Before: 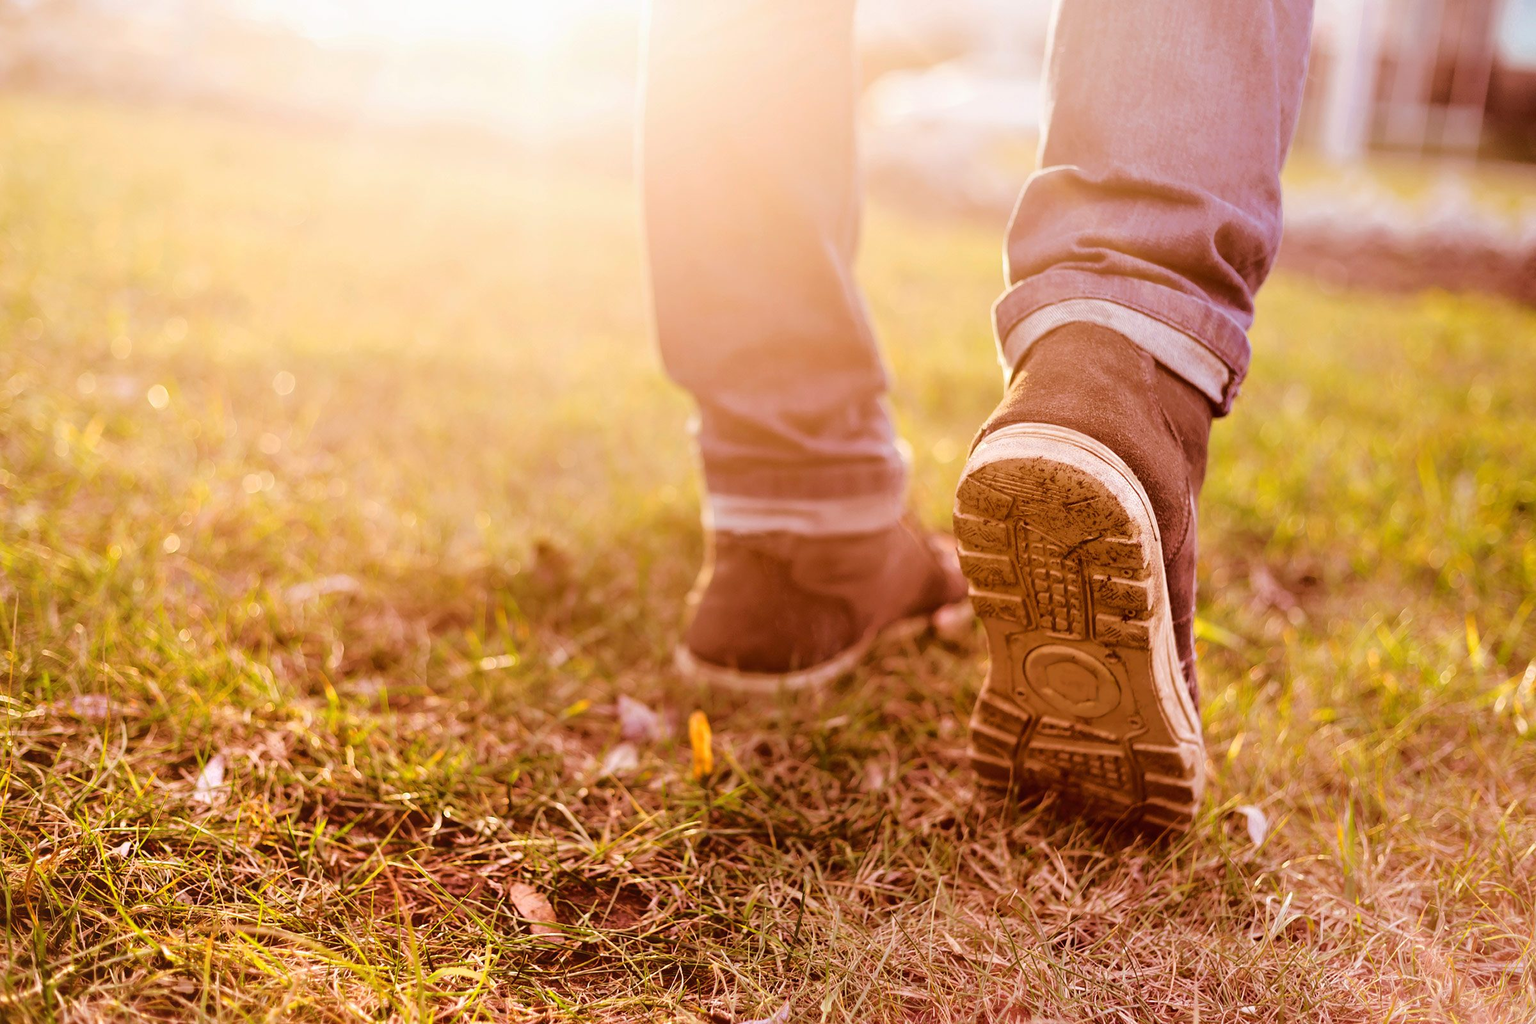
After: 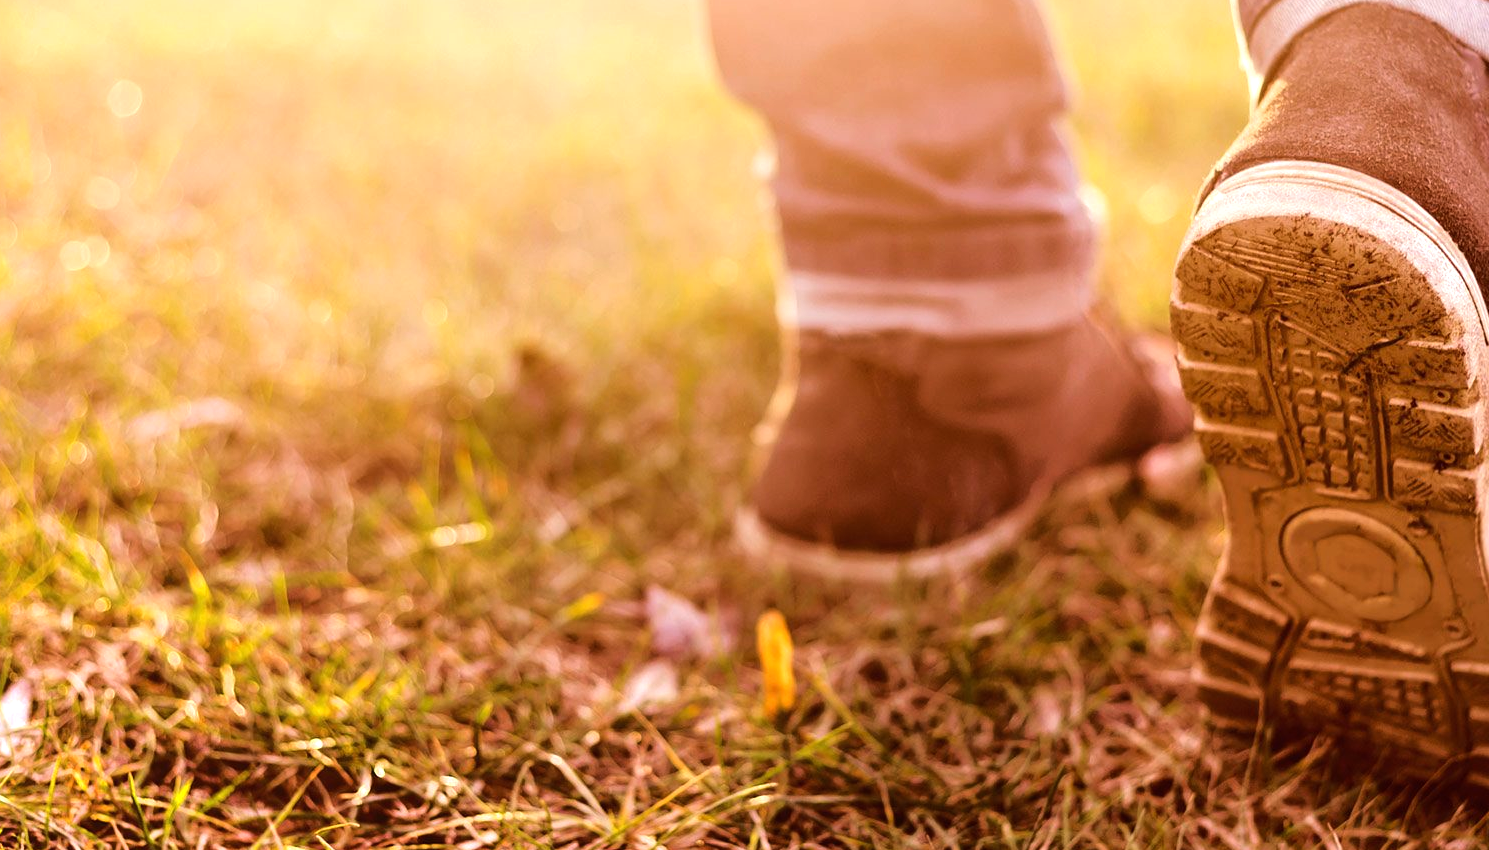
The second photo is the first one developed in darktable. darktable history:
crop: left 13.312%, top 31.28%, right 24.627%, bottom 15.582%
tone equalizer: -8 EV -0.417 EV, -7 EV -0.389 EV, -6 EV -0.333 EV, -5 EV -0.222 EV, -3 EV 0.222 EV, -2 EV 0.333 EV, -1 EV 0.389 EV, +0 EV 0.417 EV, edges refinement/feathering 500, mask exposure compensation -1.57 EV, preserve details no
